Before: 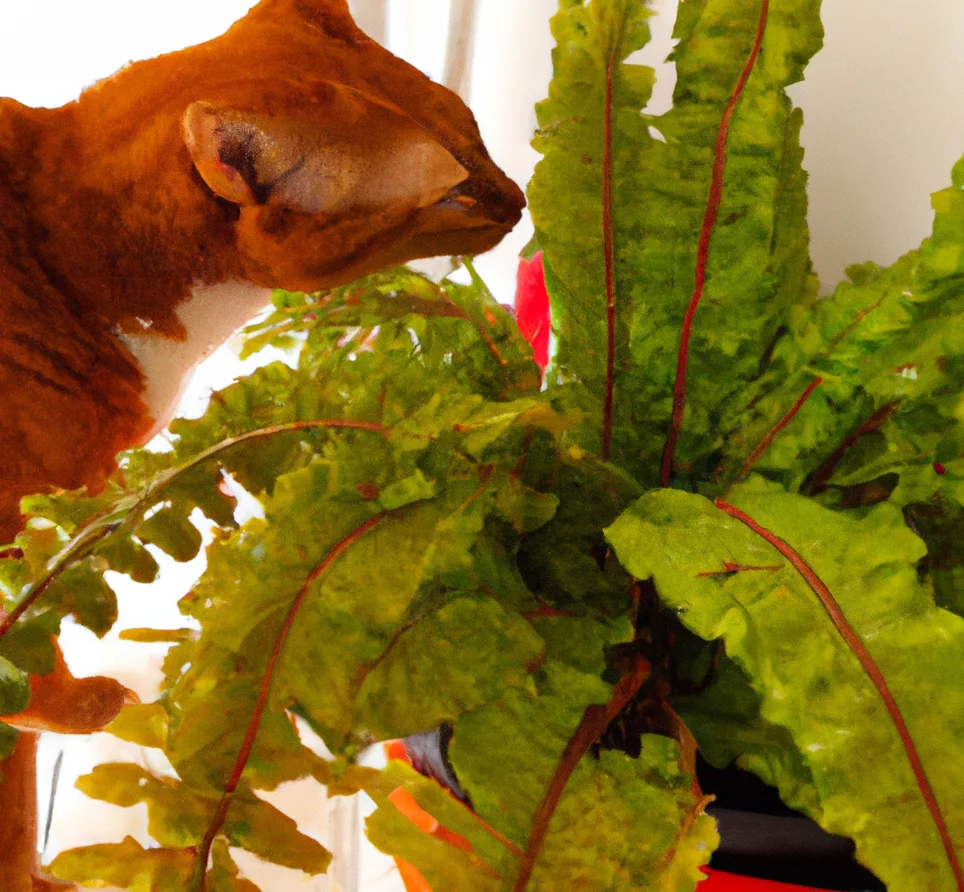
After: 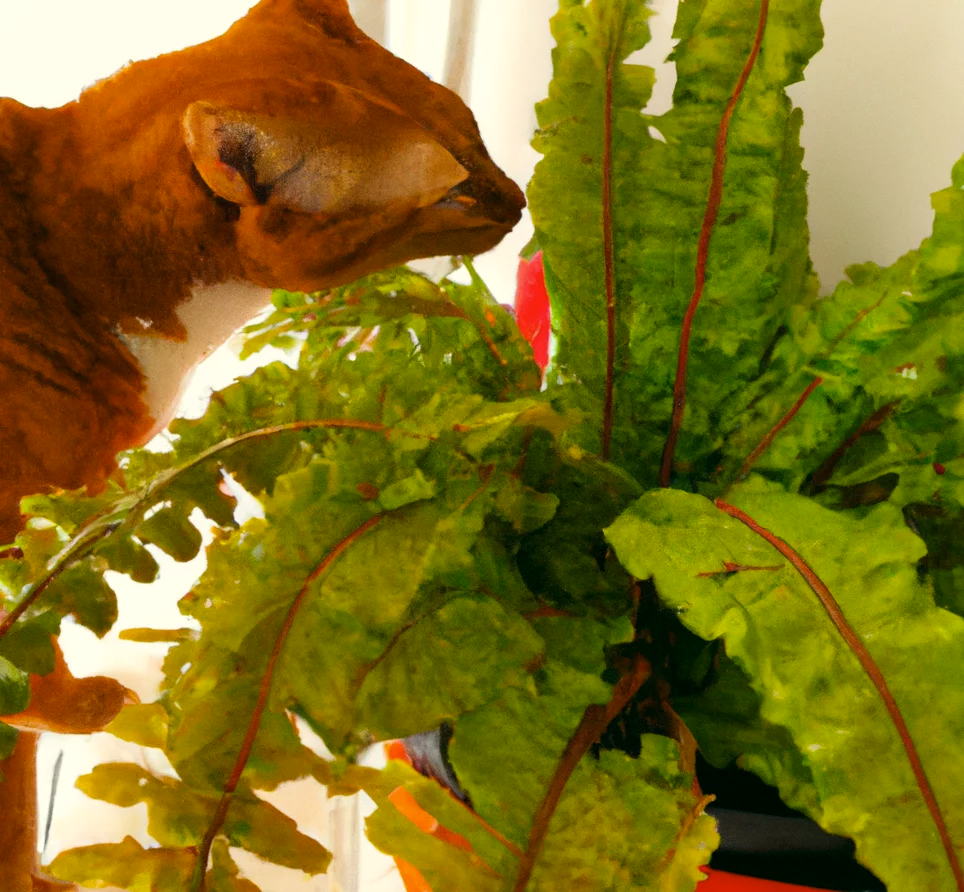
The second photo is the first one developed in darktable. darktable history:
color correction: highlights a* -0.517, highlights b* 9.21, shadows a* -9.46, shadows b* 1.29
